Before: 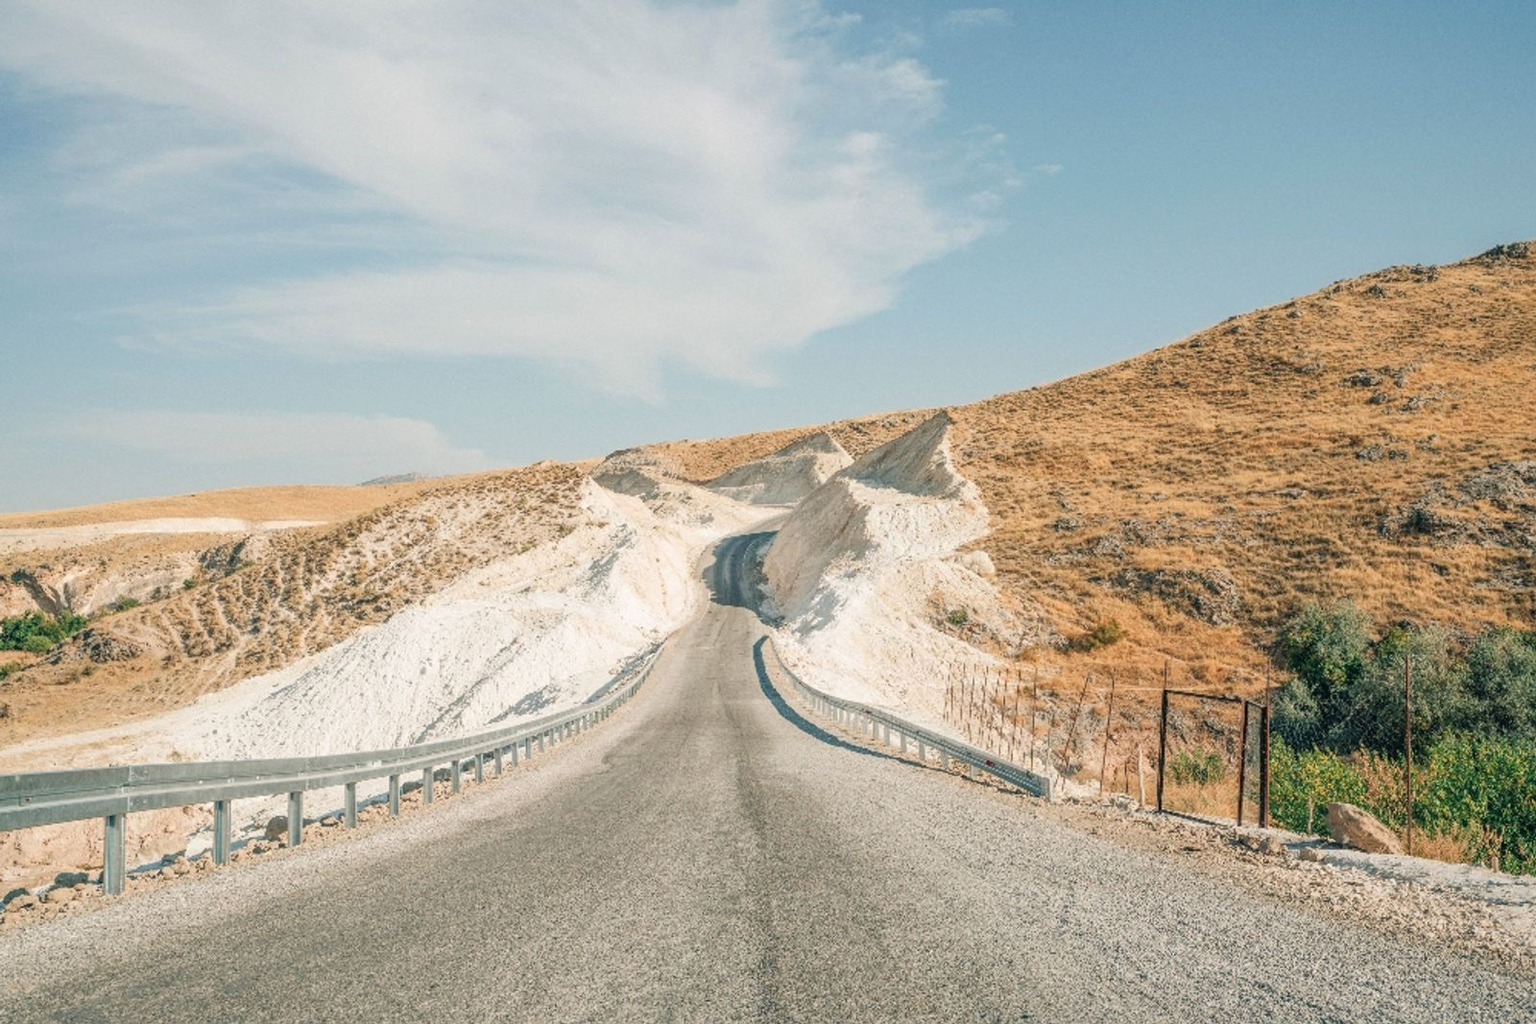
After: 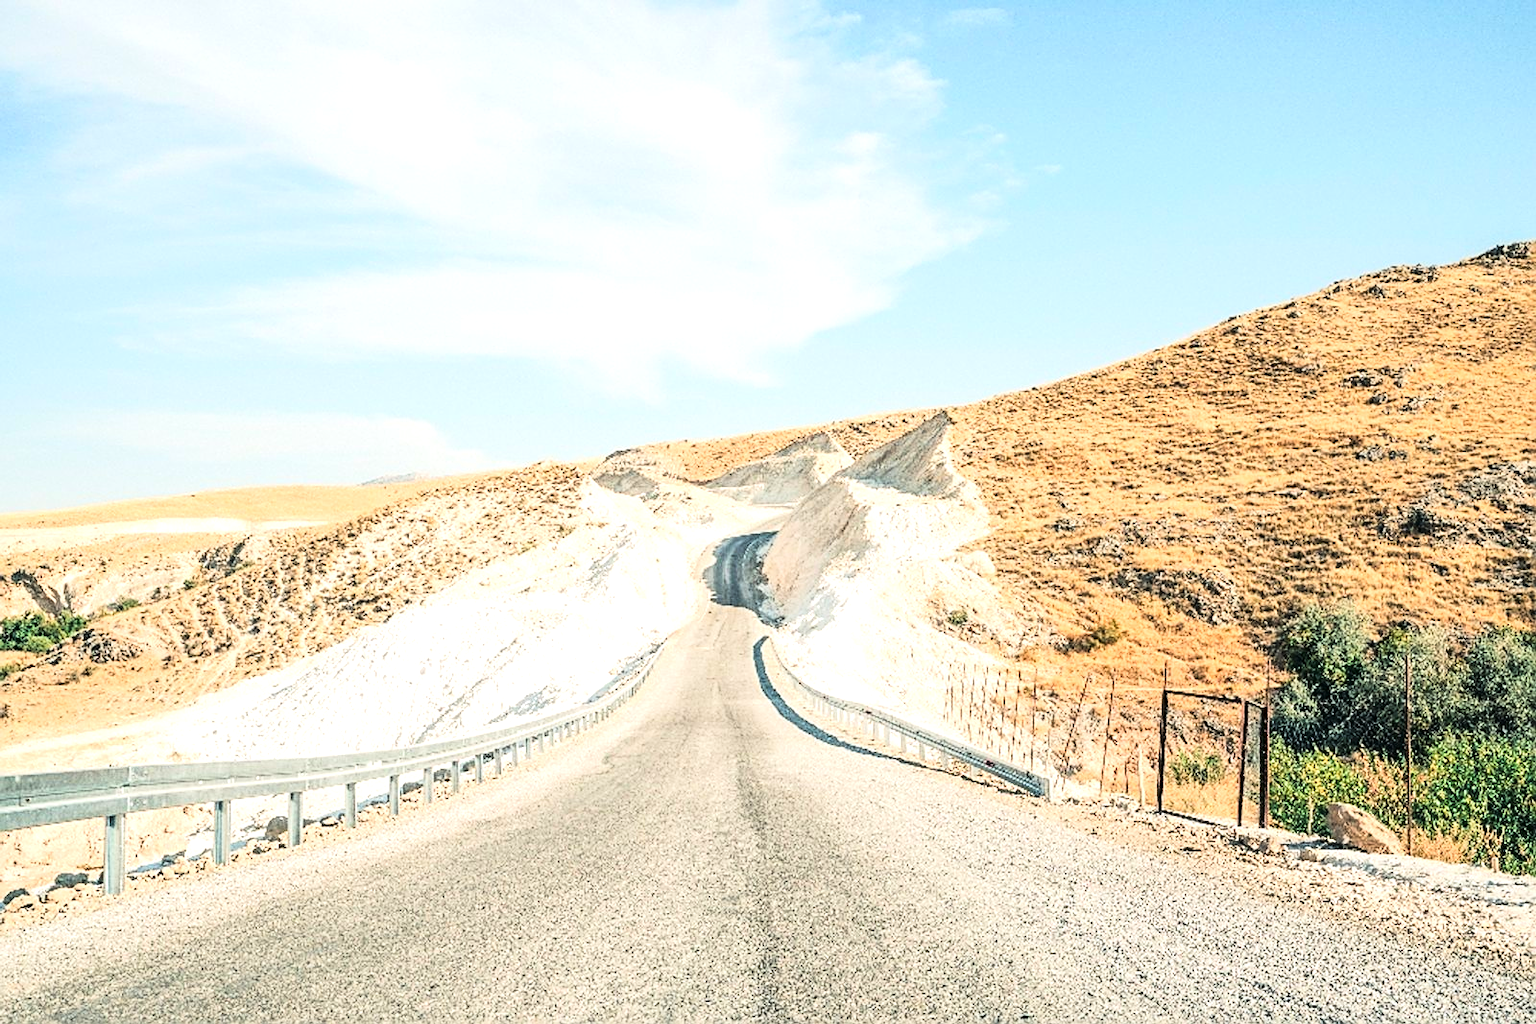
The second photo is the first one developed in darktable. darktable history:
exposure: black level correction 0, exposure 0.7 EV, compensate exposure bias true, compensate highlight preservation false
tone curve: curves: ch0 [(0, 0) (0.195, 0.109) (0.751, 0.848) (1, 1)], color space Lab, linked channels, preserve colors none
sharpen: on, module defaults
white balance: emerald 1
